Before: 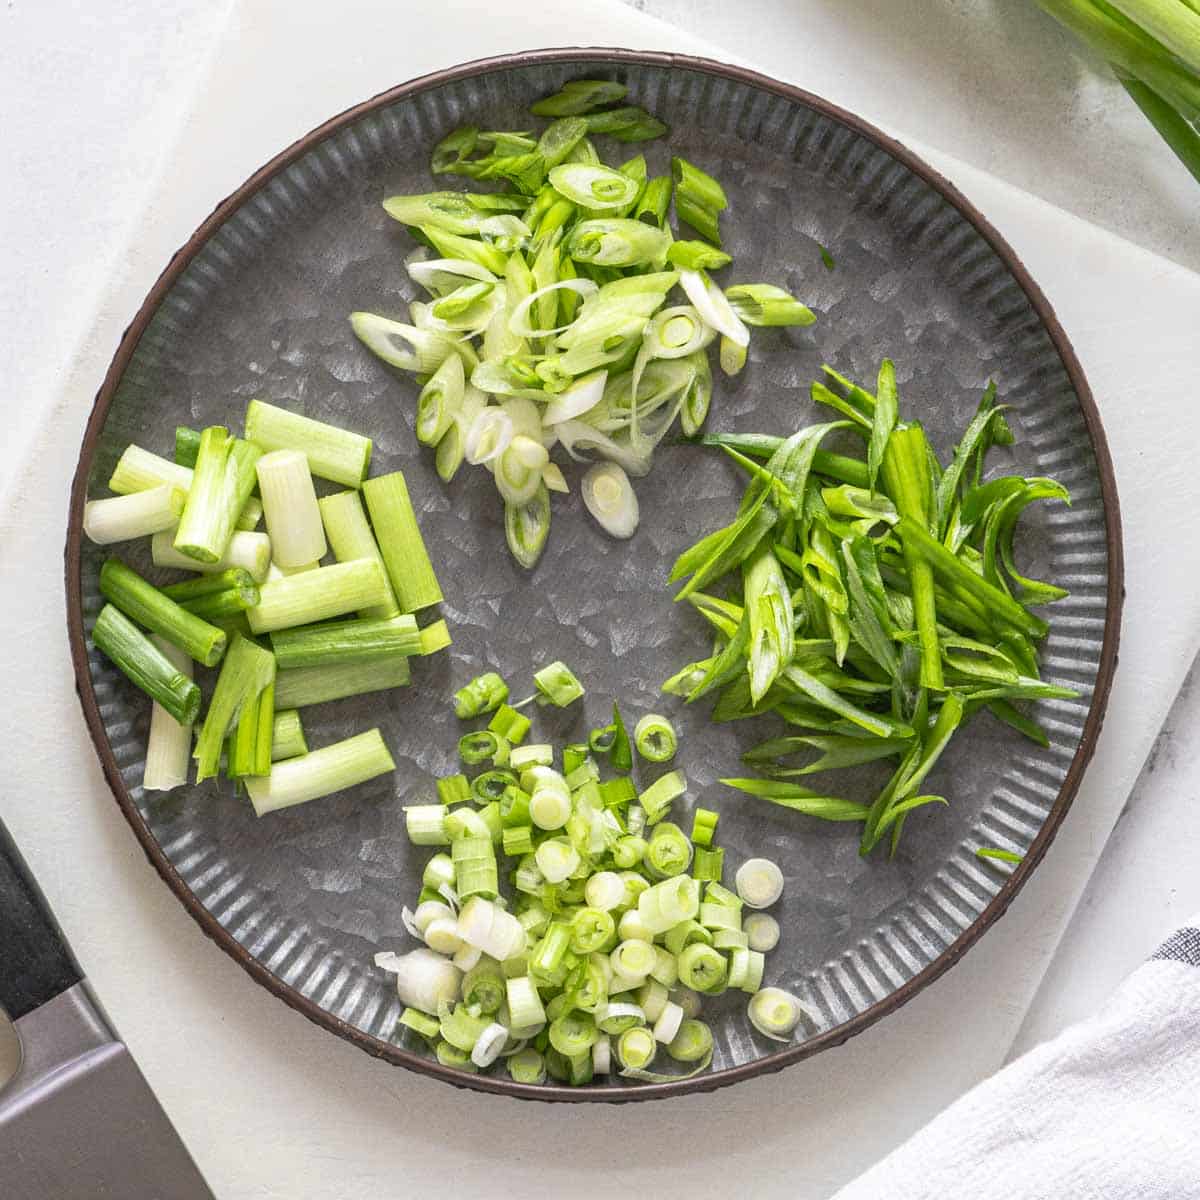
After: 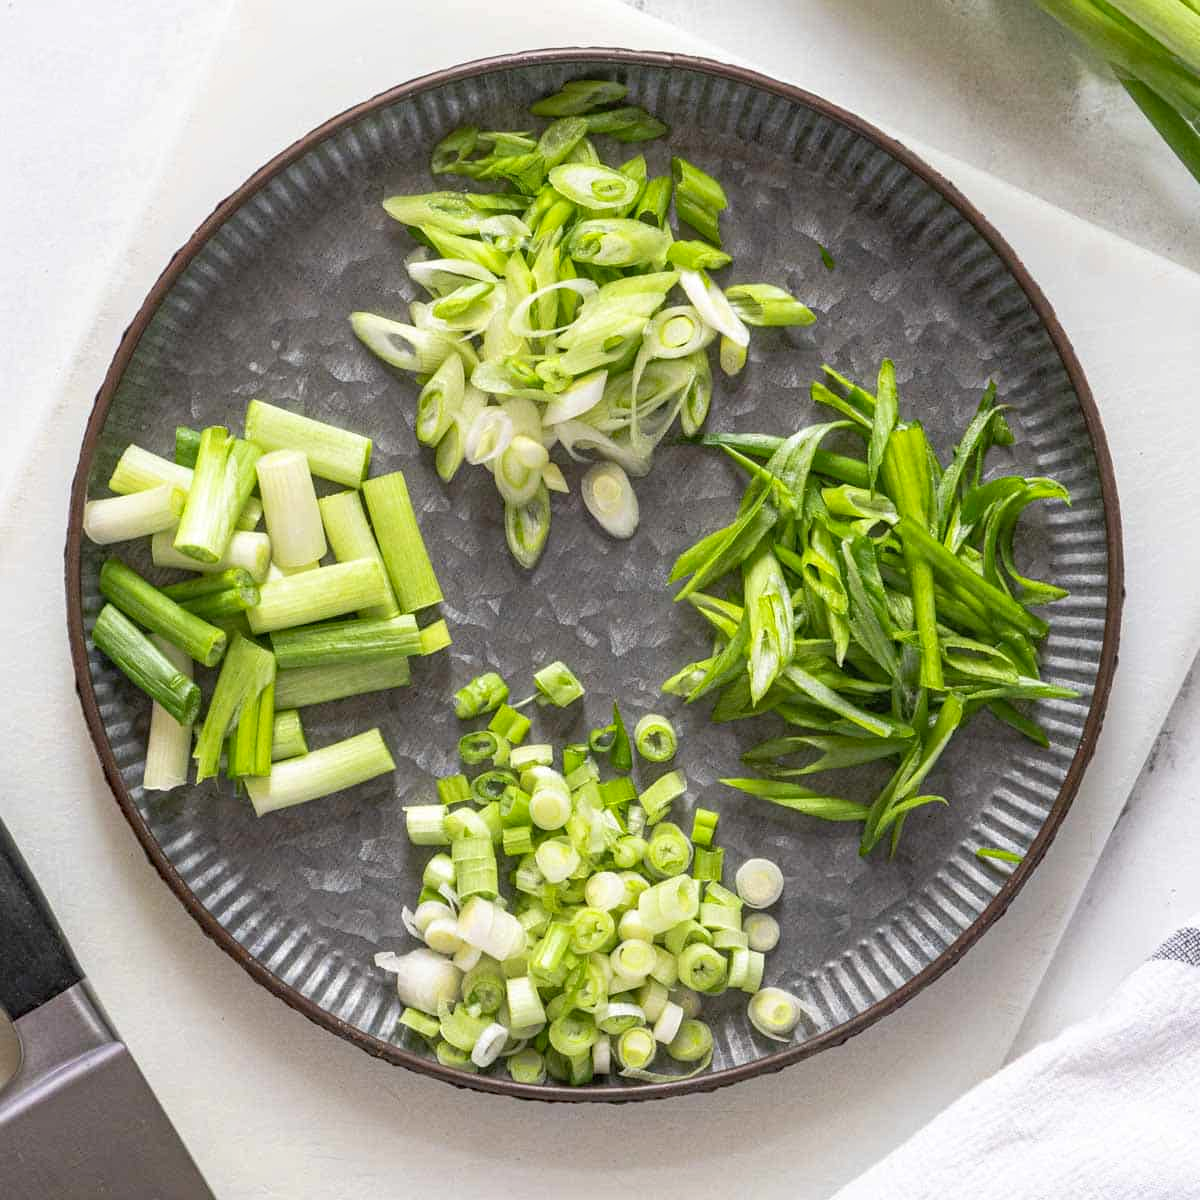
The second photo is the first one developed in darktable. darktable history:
haze removal: compatibility mode true, adaptive false
shadows and highlights: shadows -70.39, highlights 34.37, soften with gaussian
